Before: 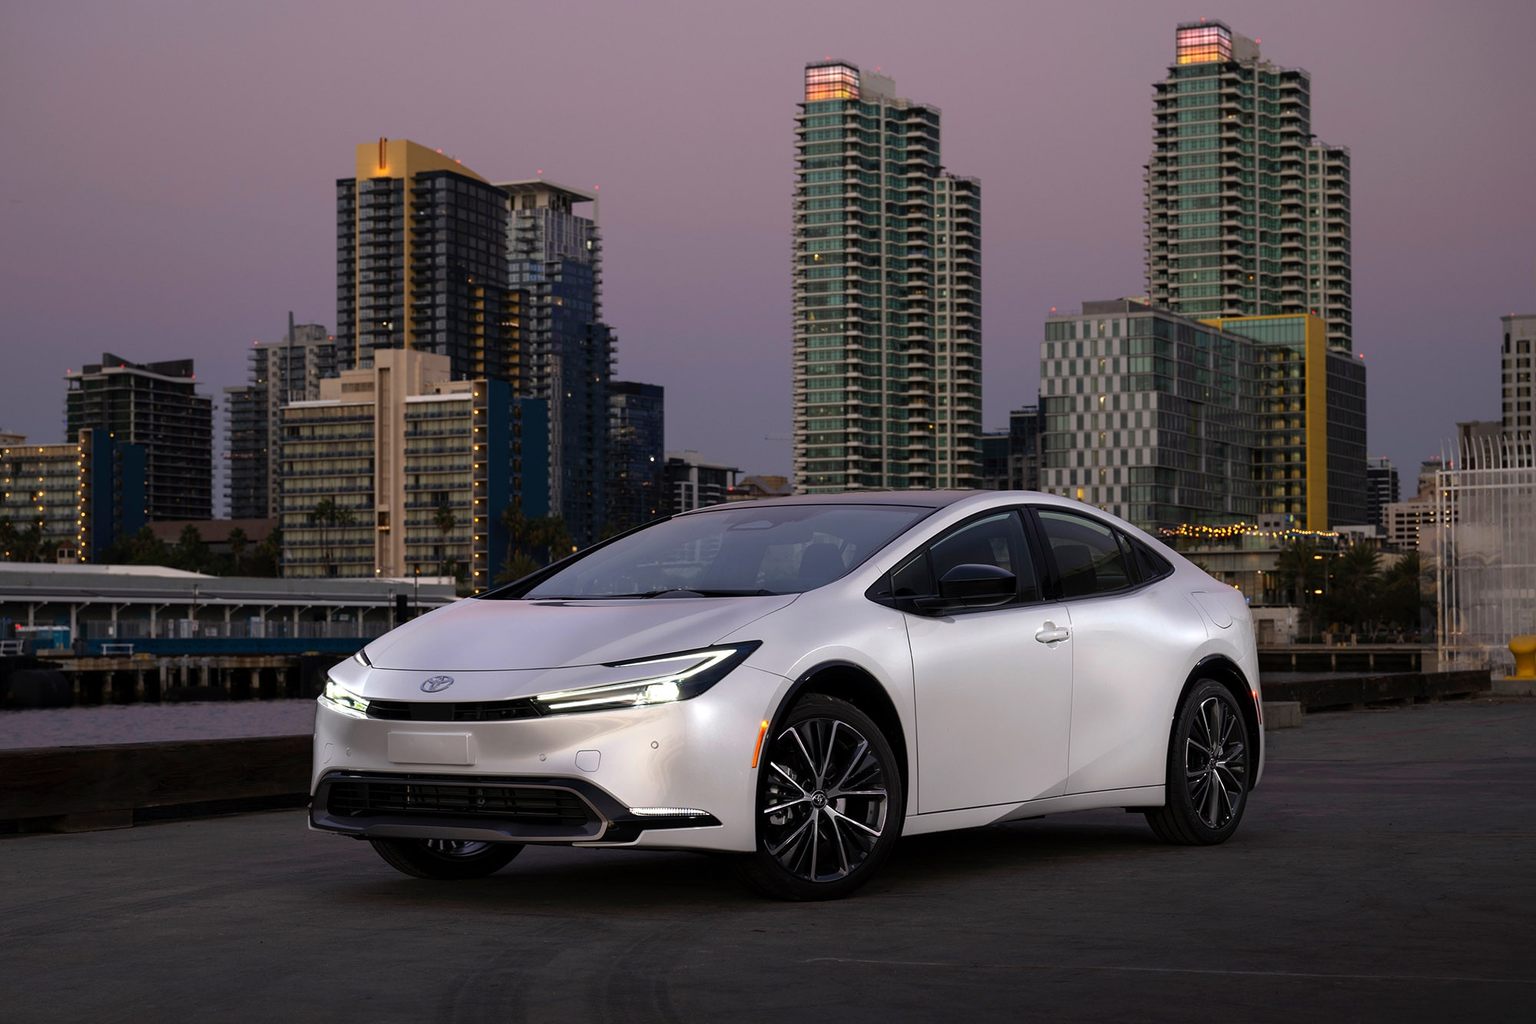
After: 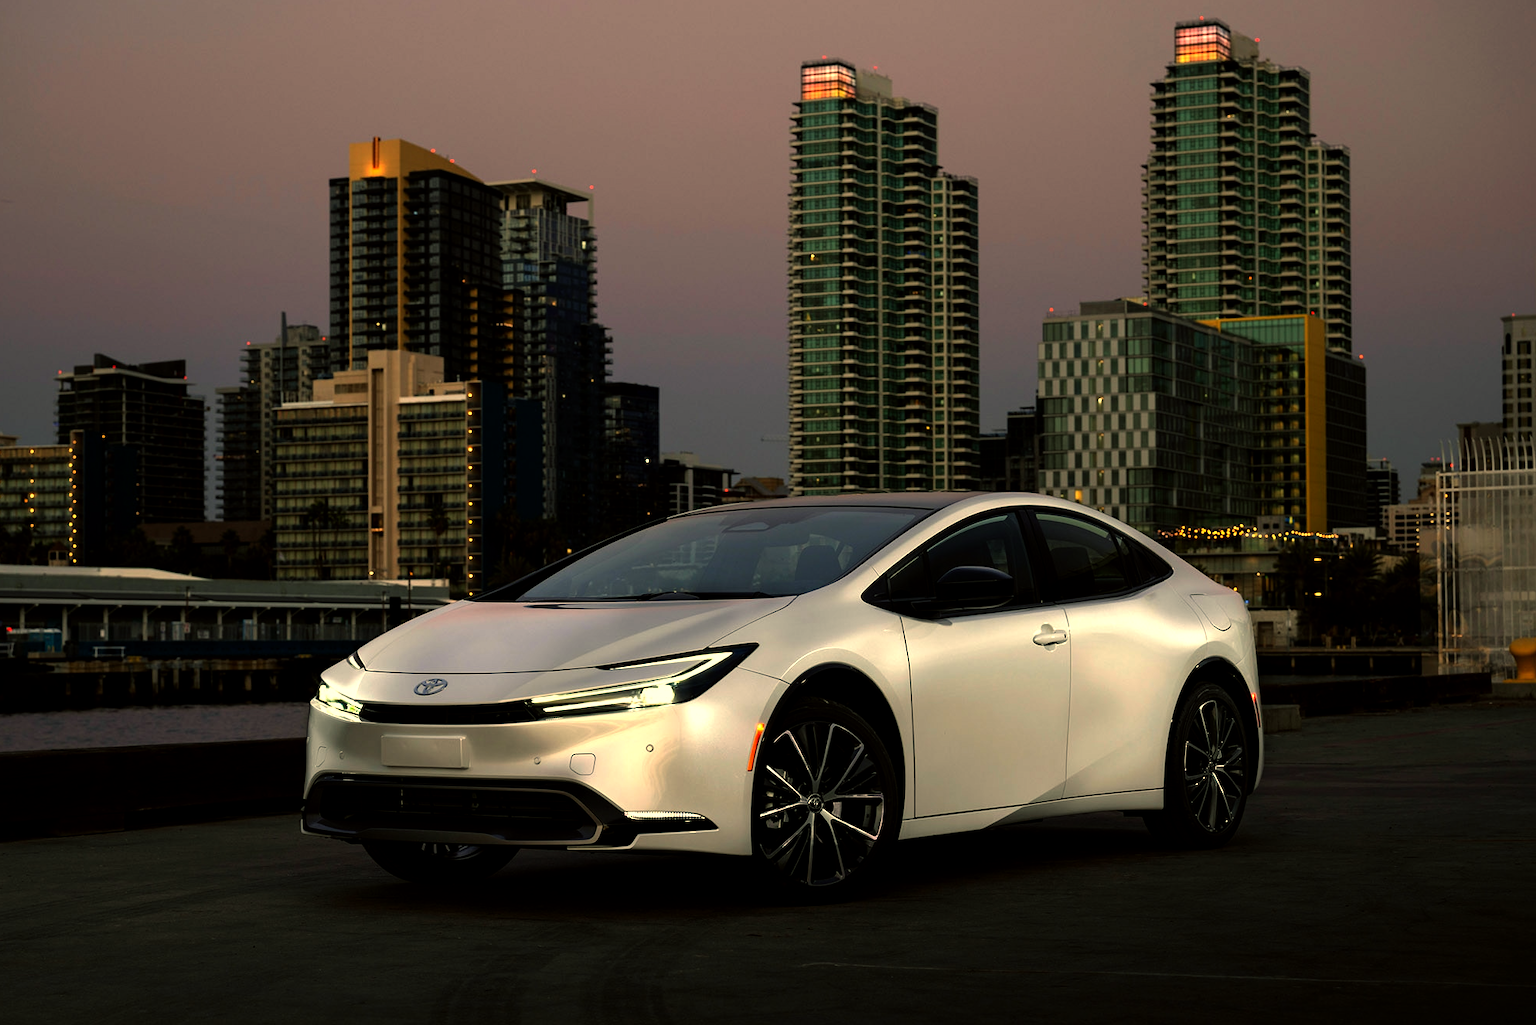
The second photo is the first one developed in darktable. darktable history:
crop and rotate: left 0.614%, top 0.179%, bottom 0.309%
color balance: mode lift, gamma, gain (sRGB), lift [1.014, 0.966, 0.918, 0.87], gamma [0.86, 0.734, 0.918, 0.976], gain [1.063, 1.13, 1.063, 0.86]
